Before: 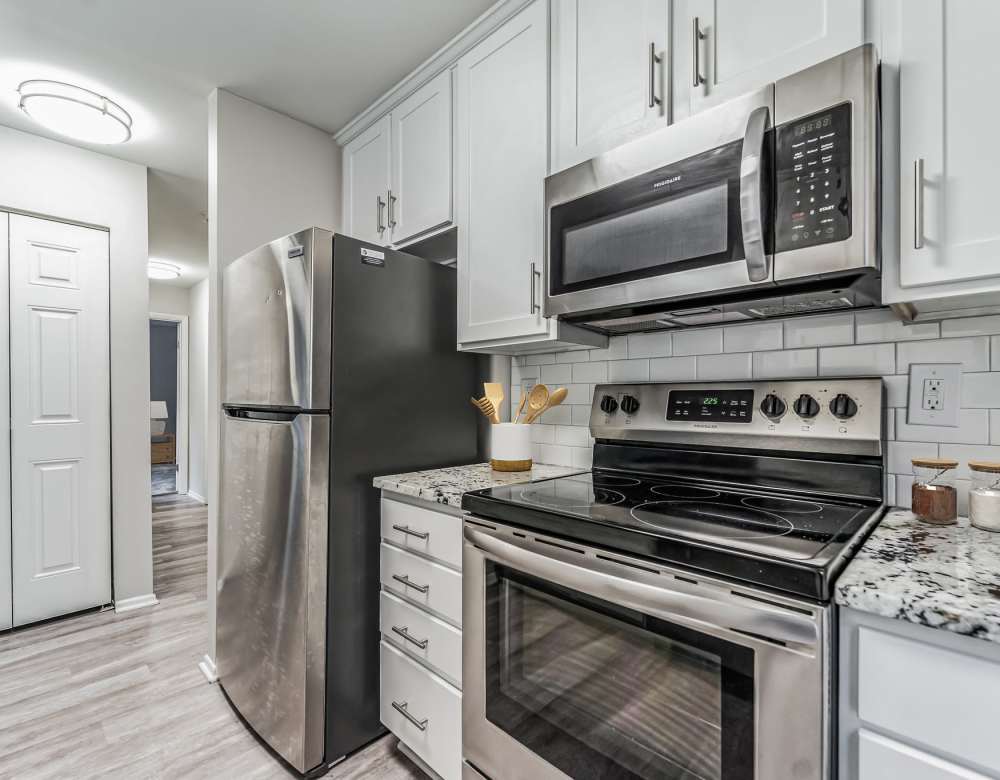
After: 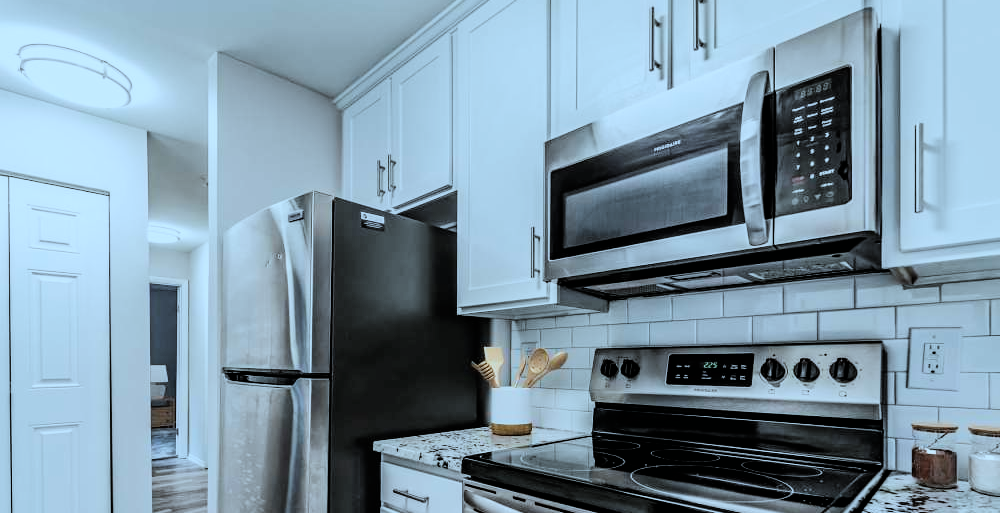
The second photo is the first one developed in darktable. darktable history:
crop and rotate: top 4.722%, bottom 29.46%
filmic rgb: black relative exposure -4.98 EV, white relative exposure 3.98 EV, hardness 2.89, contrast 1.411
color correction: highlights a* -9.54, highlights b* -21.17
